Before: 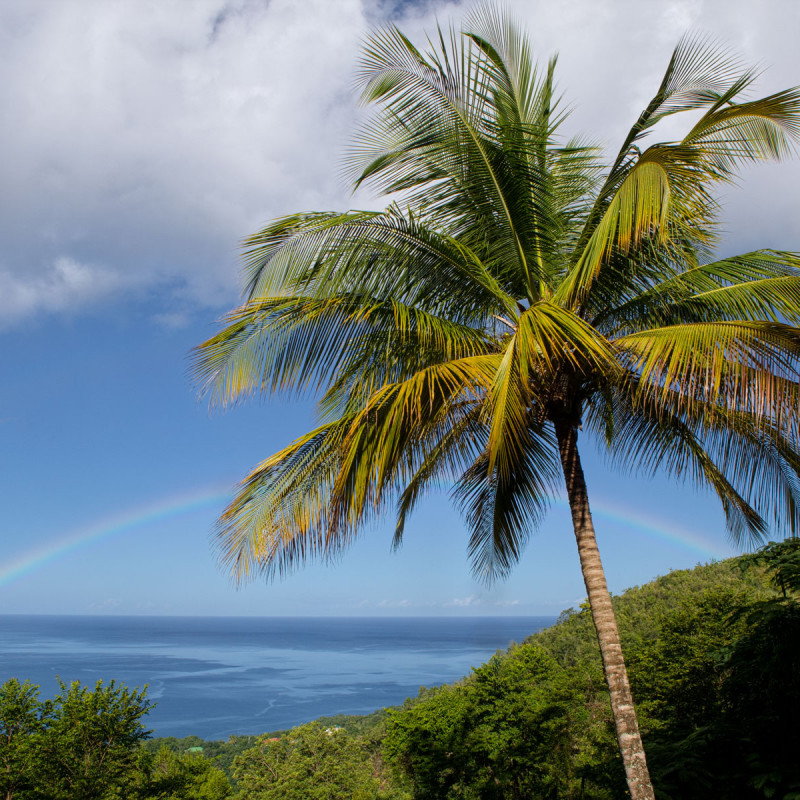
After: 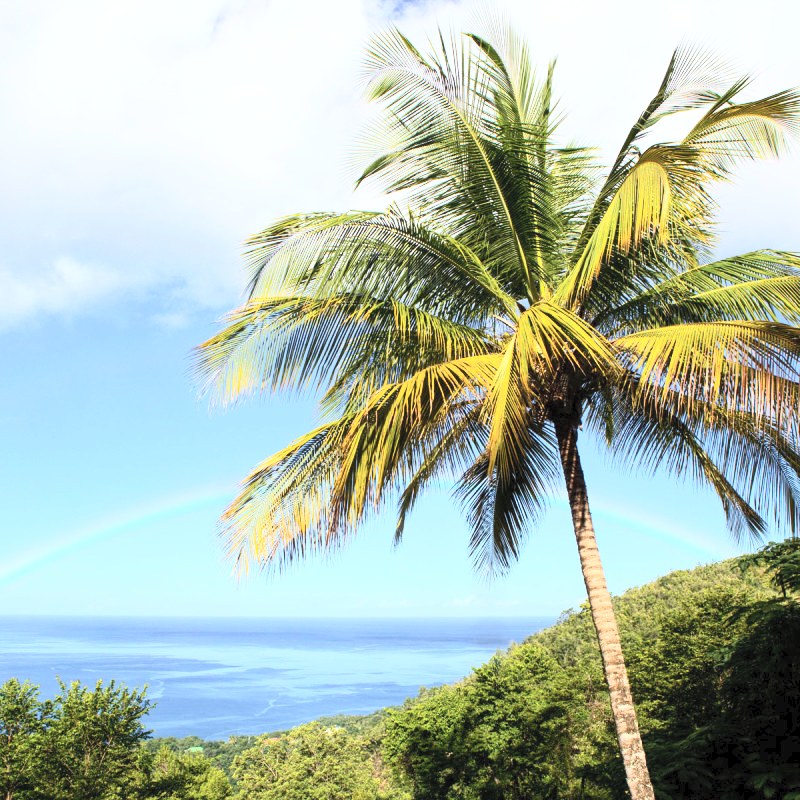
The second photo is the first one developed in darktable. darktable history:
exposure: exposure 0.6 EV, compensate highlight preservation false
contrast brightness saturation: contrast 0.39, brightness 0.53
